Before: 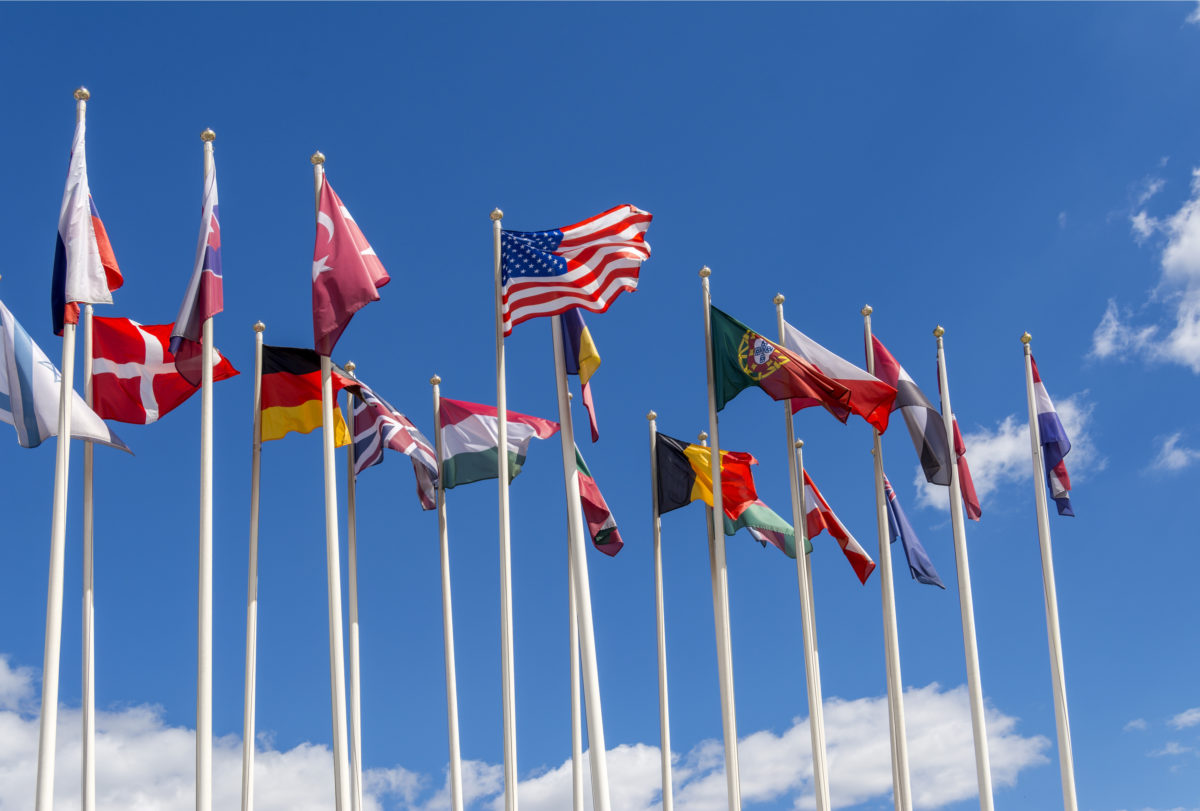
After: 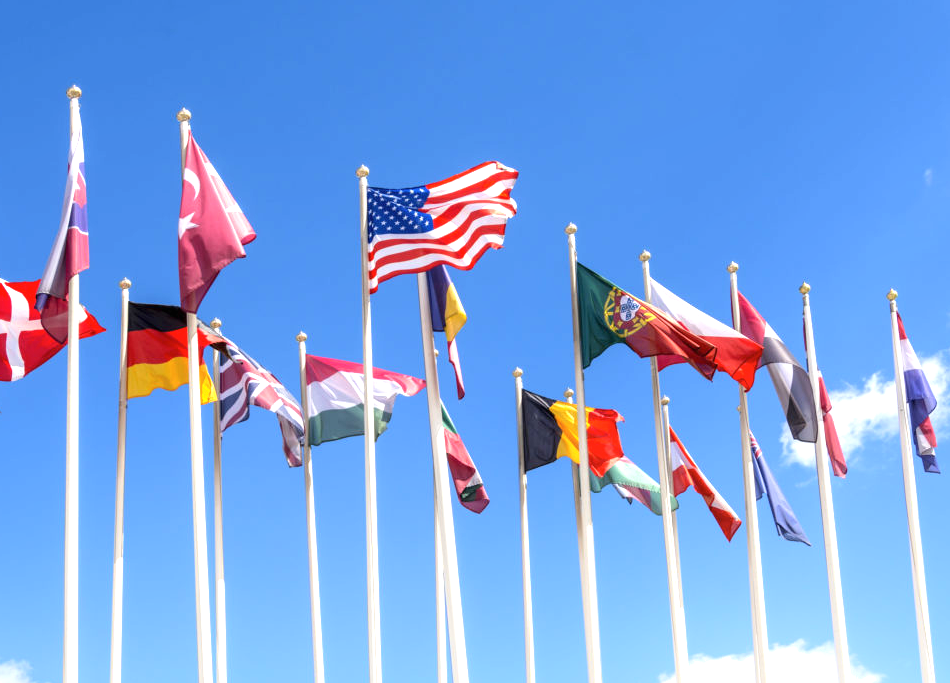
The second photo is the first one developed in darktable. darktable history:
exposure: black level correction 0, exposure 1.1 EV, compensate highlight preservation false
shadows and highlights: shadows -23.08, highlights 46.15, soften with gaussian
crop: left 11.225%, top 5.381%, right 9.565%, bottom 10.314%
